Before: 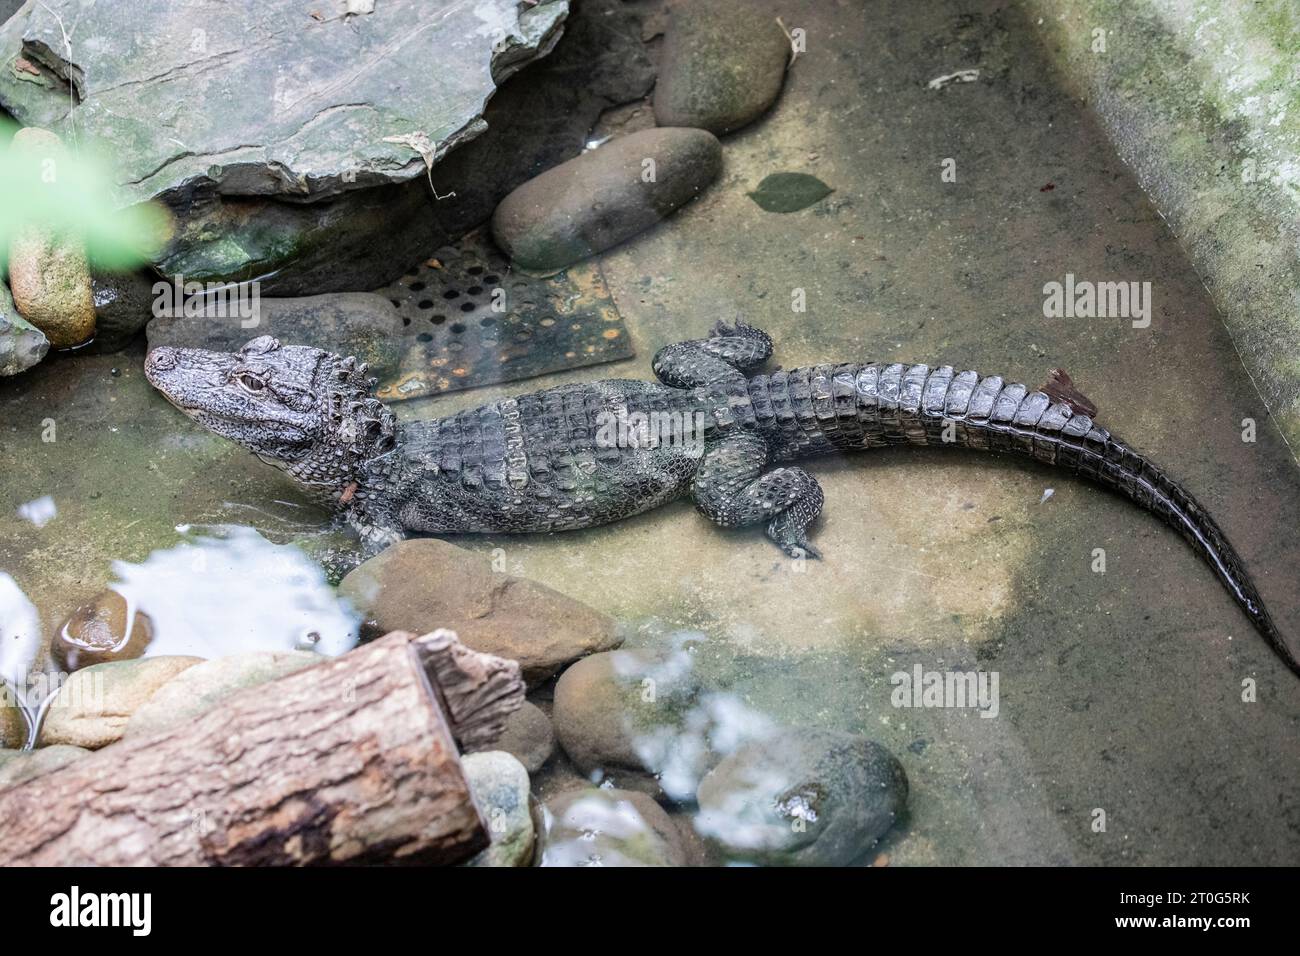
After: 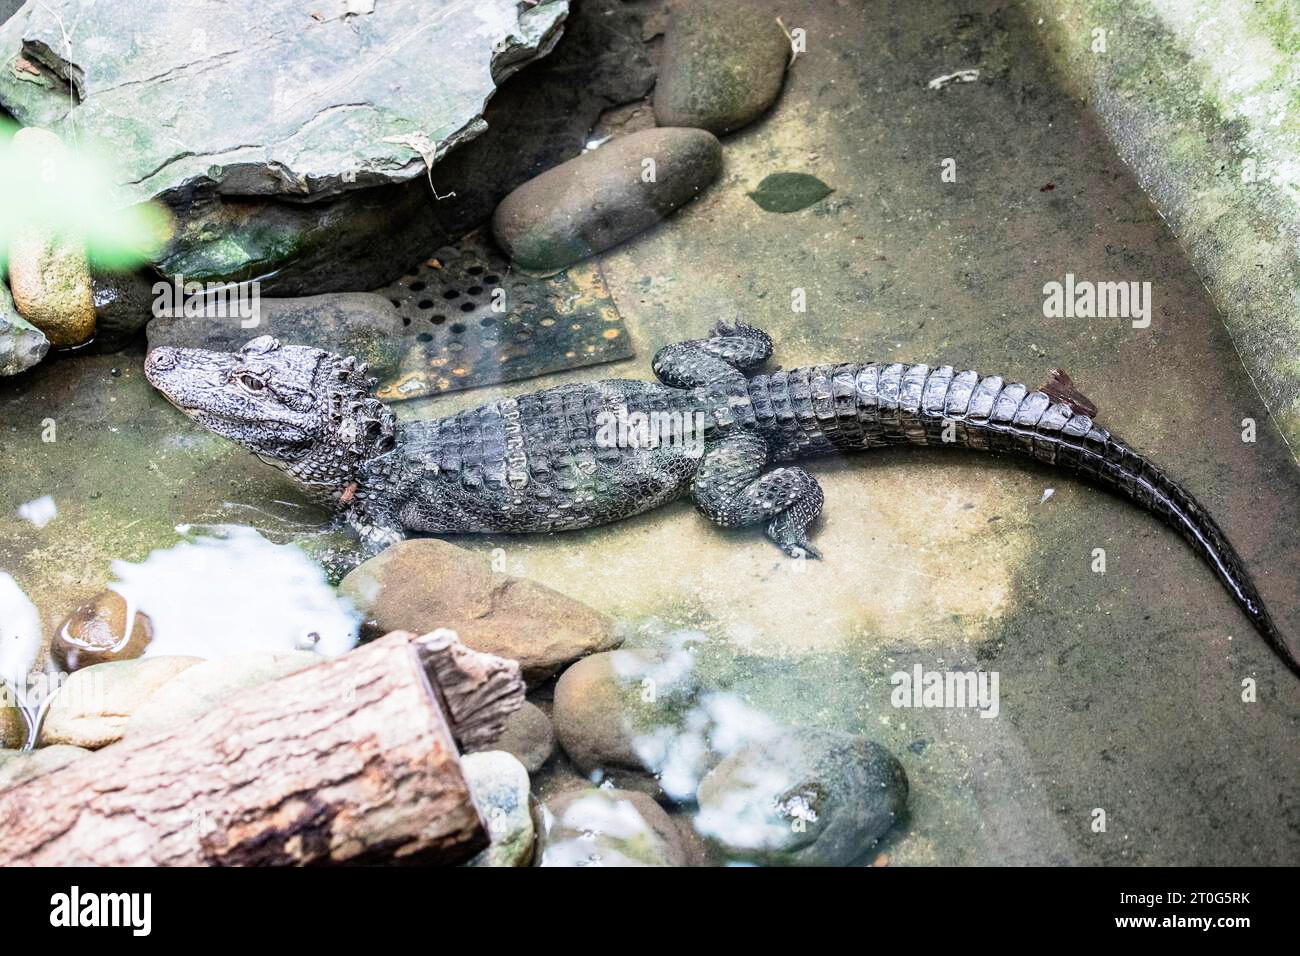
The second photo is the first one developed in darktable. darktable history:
tone curve: curves: ch0 [(0, 0) (0.051, 0.027) (0.096, 0.071) (0.241, 0.247) (0.455, 0.52) (0.594, 0.692) (0.715, 0.845) (0.84, 0.936) (1, 1)]; ch1 [(0, 0) (0.1, 0.038) (0.318, 0.243) (0.399, 0.351) (0.478, 0.469) (0.499, 0.499) (0.534, 0.549) (0.565, 0.605) (0.601, 0.644) (0.666, 0.701) (1, 1)]; ch2 [(0, 0) (0.453, 0.45) (0.479, 0.483) (0.504, 0.499) (0.52, 0.508) (0.561, 0.573) (0.592, 0.617) (0.824, 0.815) (1, 1)], preserve colors none
